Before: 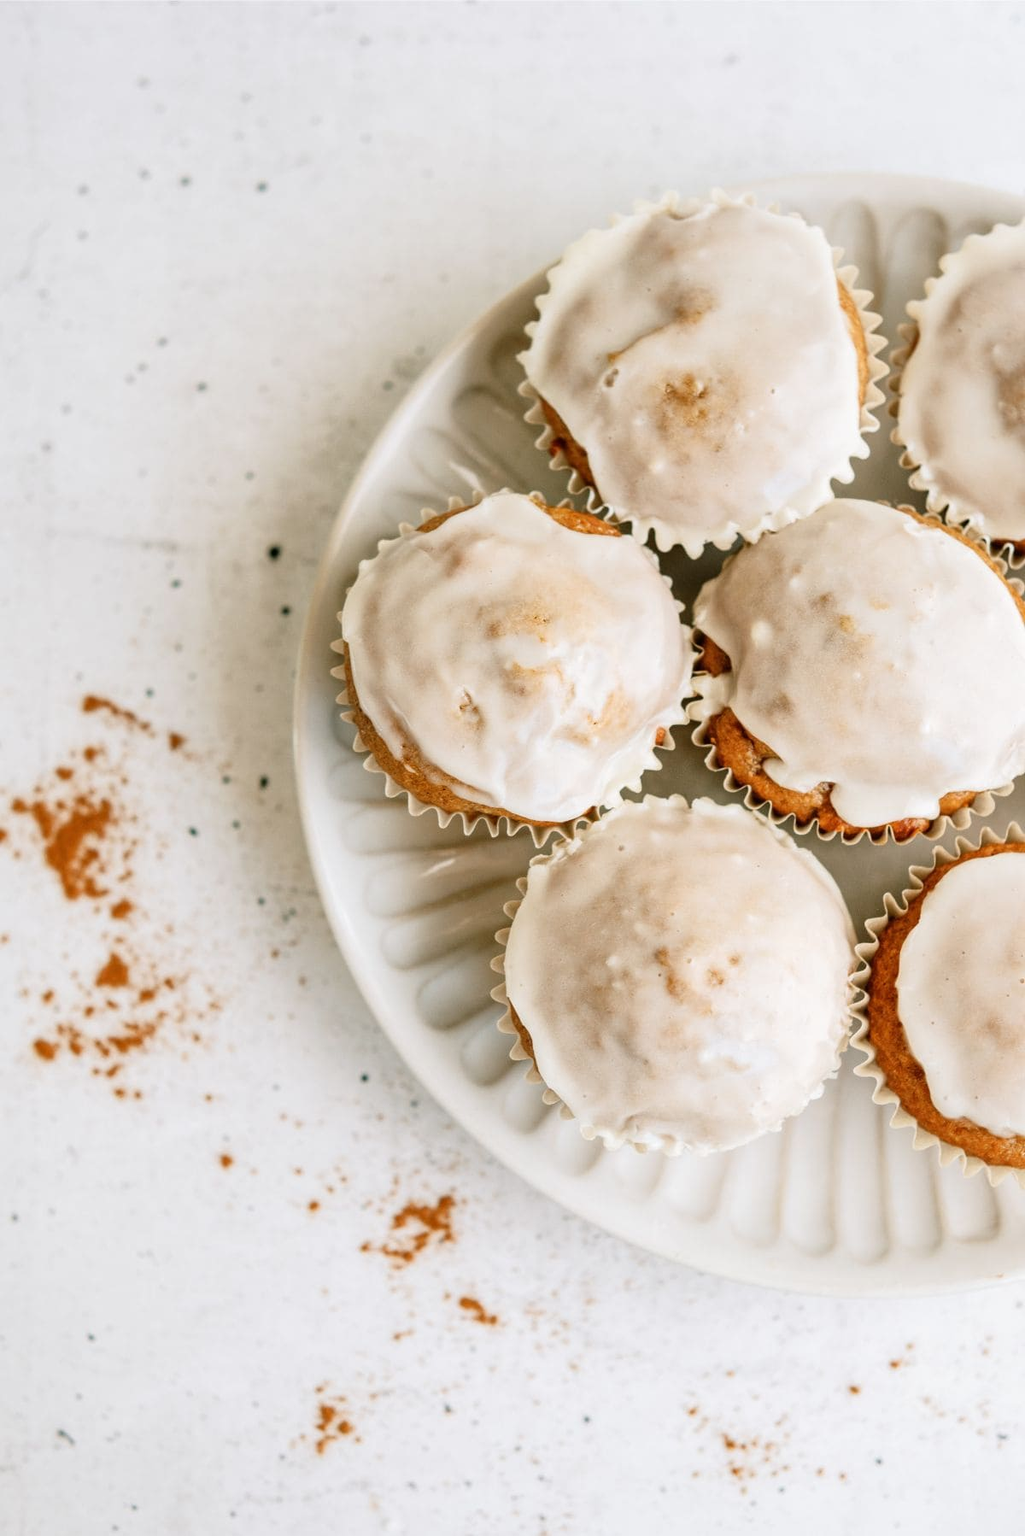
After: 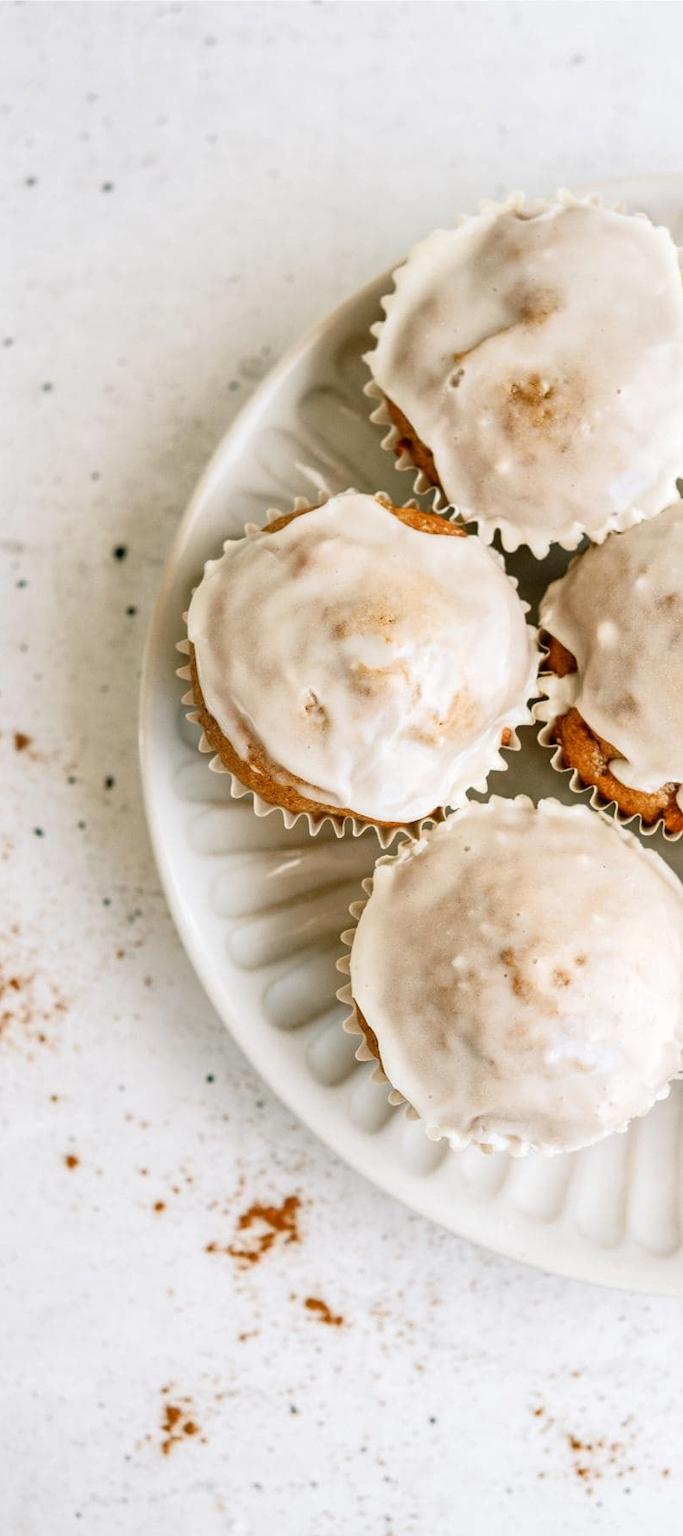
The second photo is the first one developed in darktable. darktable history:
crop and rotate: left 15.143%, right 18.147%
exposure: exposure 0.083 EV, compensate exposure bias true, compensate highlight preservation false
tone equalizer: on, module defaults
shadows and highlights: shadows 74.37, highlights -26.31, soften with gaussian
